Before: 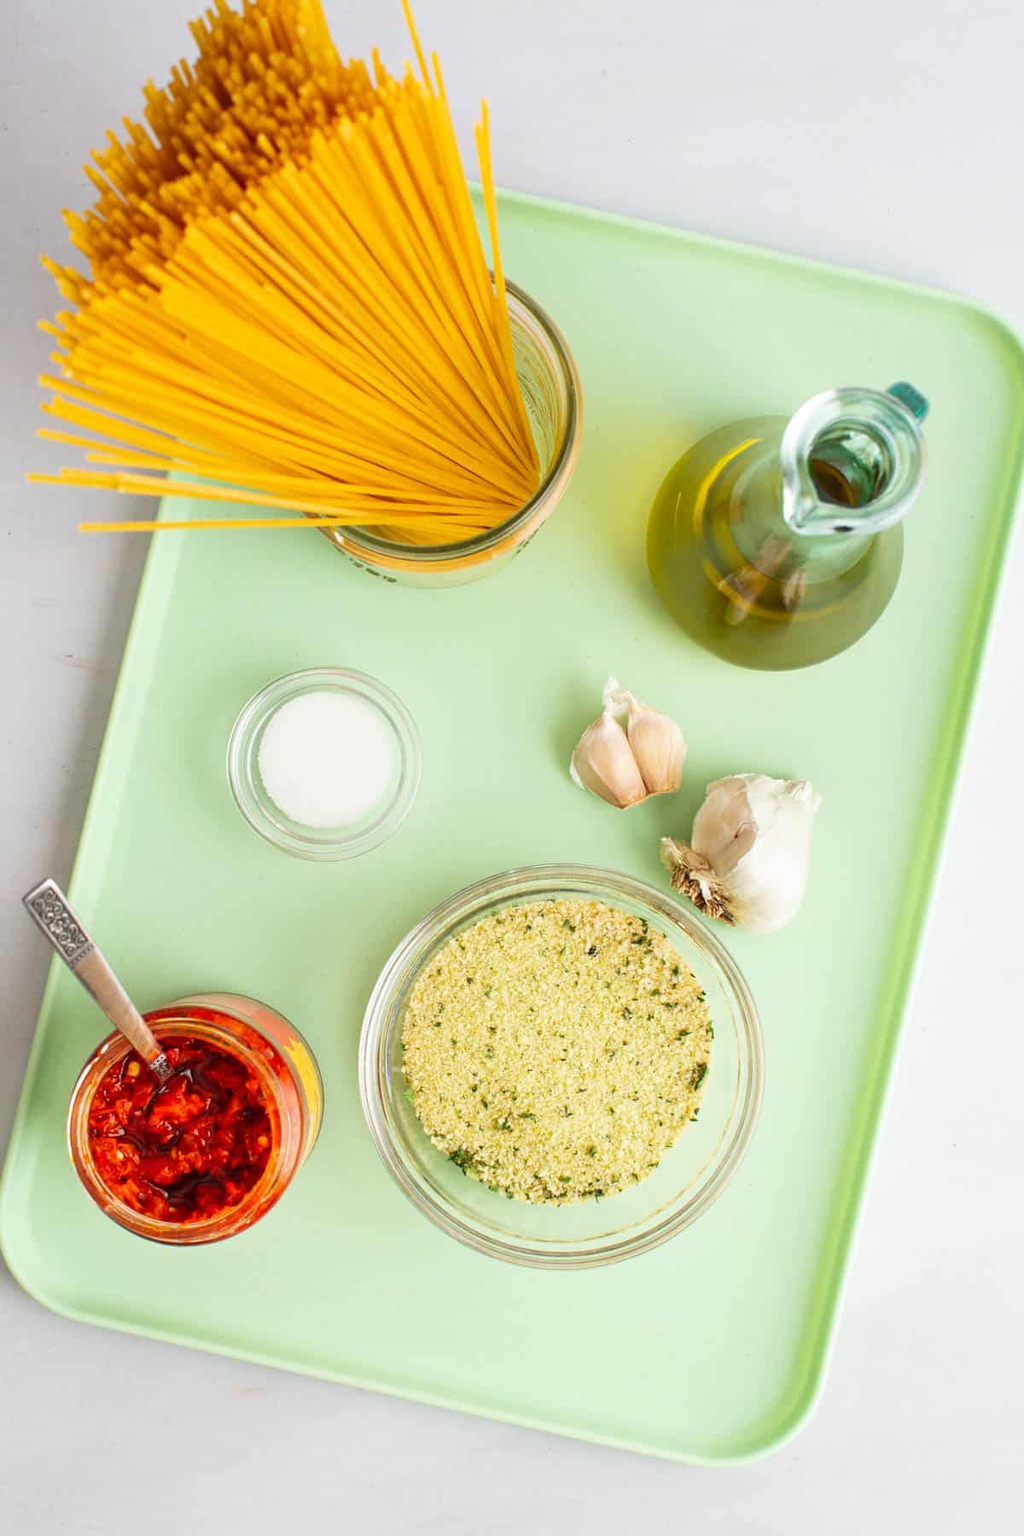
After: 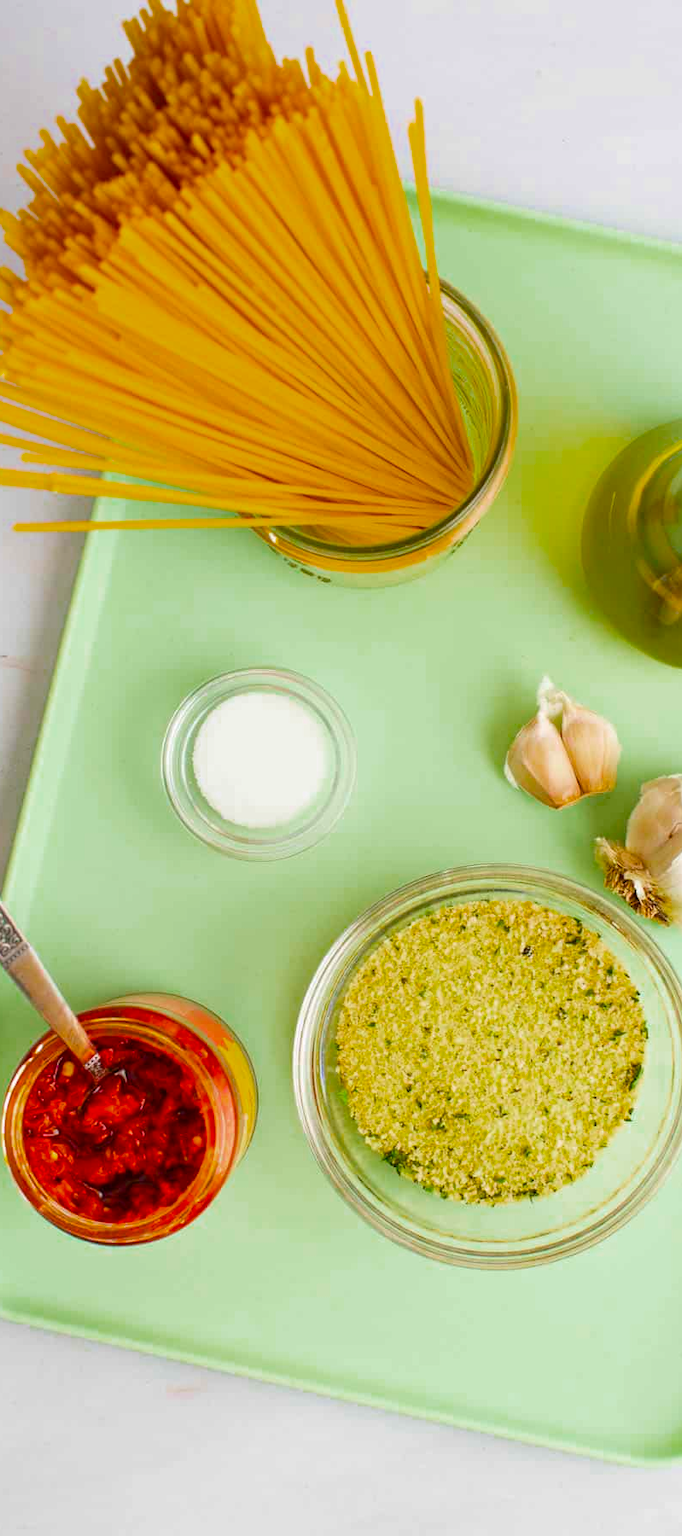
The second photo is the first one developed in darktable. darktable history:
color balance rgb: linear chroma grading › global chroma 15.051%, perceptual saturation grading › global saturation 17.542%, global vibrance 20.944%
crop and rotate: left 6.423%, right 26.904%
color zones: curves: ch0 [(0, 0.444) (0.143, 0.442) (0.286, 0.441) (0.429, 0.441) (0.571, 0.441) (0.714, 0.441) (0.857, 0.442) (1, 0.444)]
